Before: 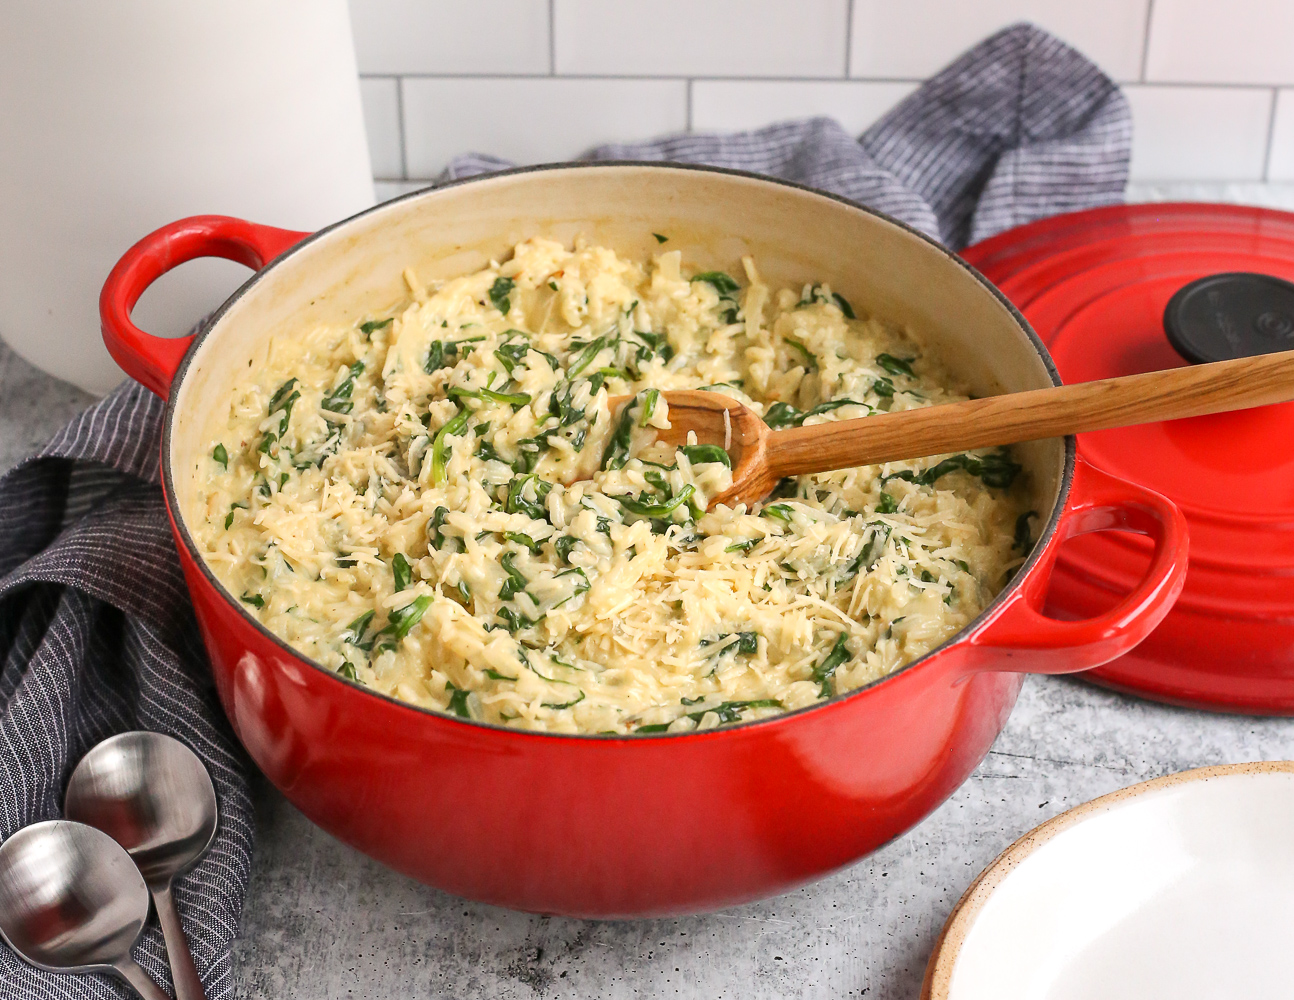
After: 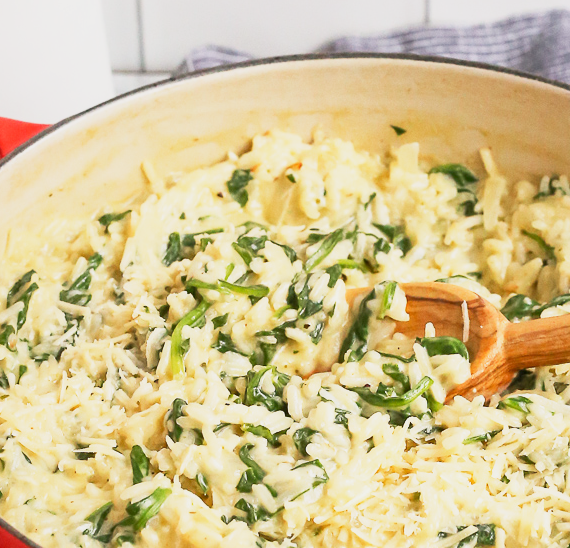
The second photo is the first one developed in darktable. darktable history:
base curve: curves: ch0 [(0, 0) (0.088, 0.125) (0.176, 0.251) (0.354, 0.501) (0.613, 0.749) (1, 0.877)], preserve colors none
crop: left 20.248%, top 10.86%, right 35.675%, bottom 34.321%
